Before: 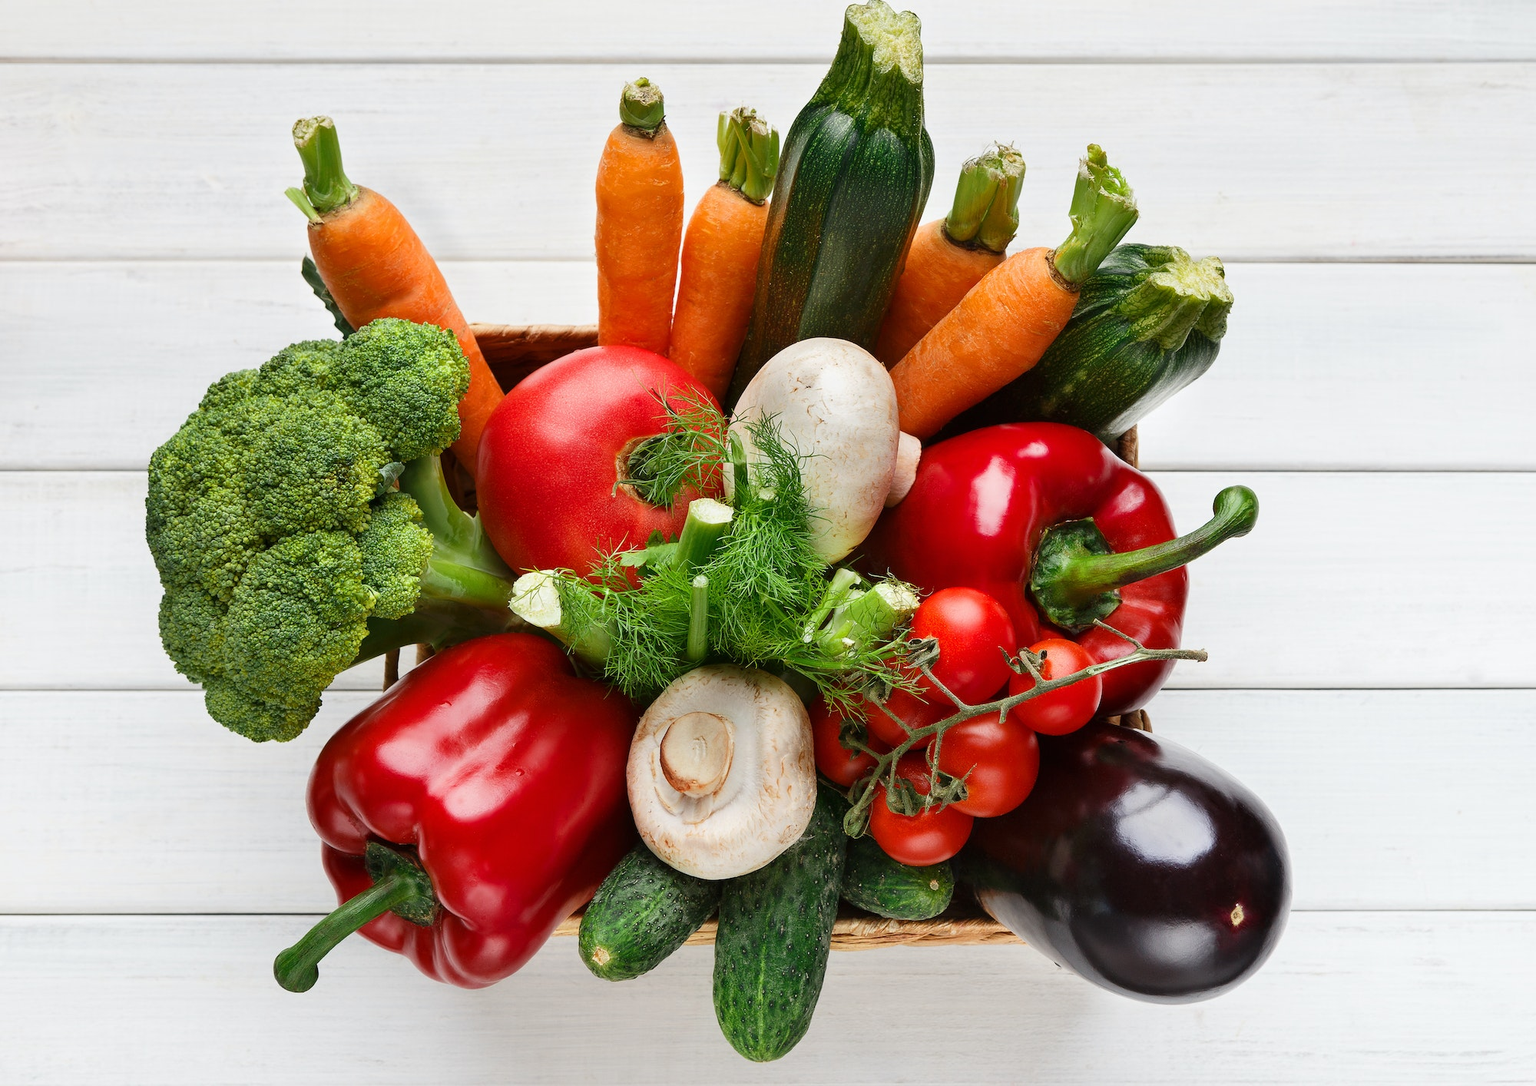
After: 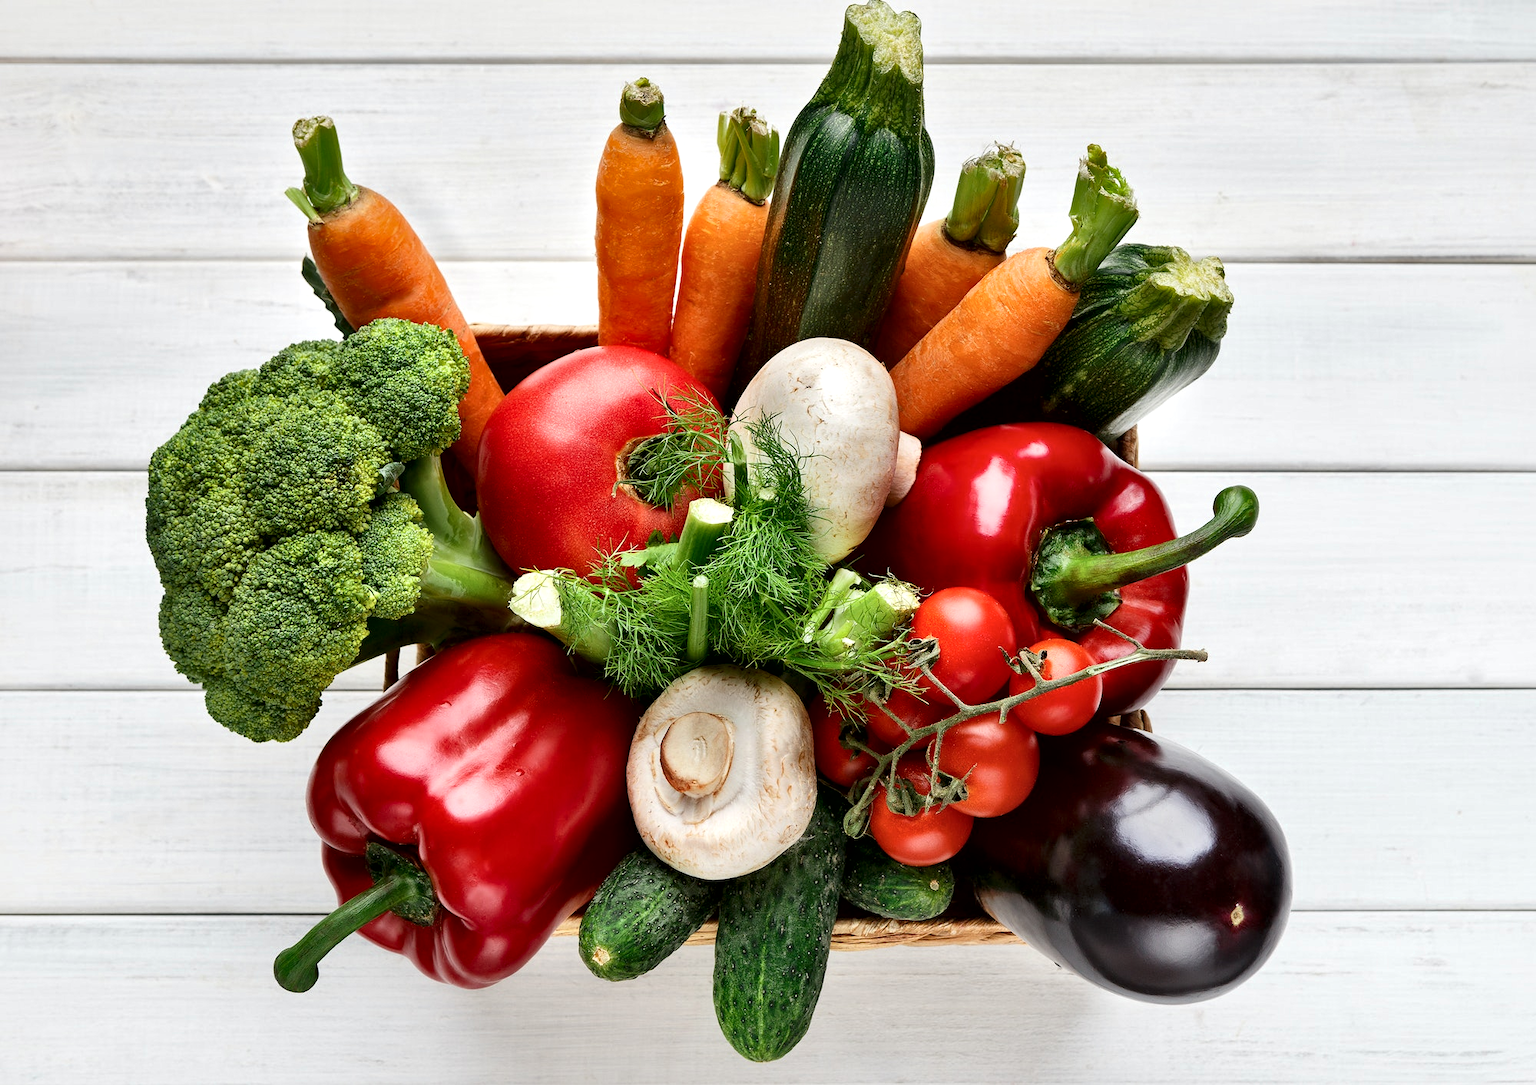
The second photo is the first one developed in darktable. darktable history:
color zones: curves: ch0 [(0.25, 0.5) (0.423, 0.5) (0.443, 0.5) (0.521, 0.756) (0.568, 0.5) (0.576, 0.5) (0.75, 0.5)]; ch1 [(0.25, 0.5) (0.423, 0.5) (0.443, 0.5) (0.539, 0.873) (0.624, 0.565) (0.631, 0.5) (0.75, 0.5)]
local contrast: mode bilateral grid, contrast 70, coarseness 75, detail 180%, midtone range 0.2
